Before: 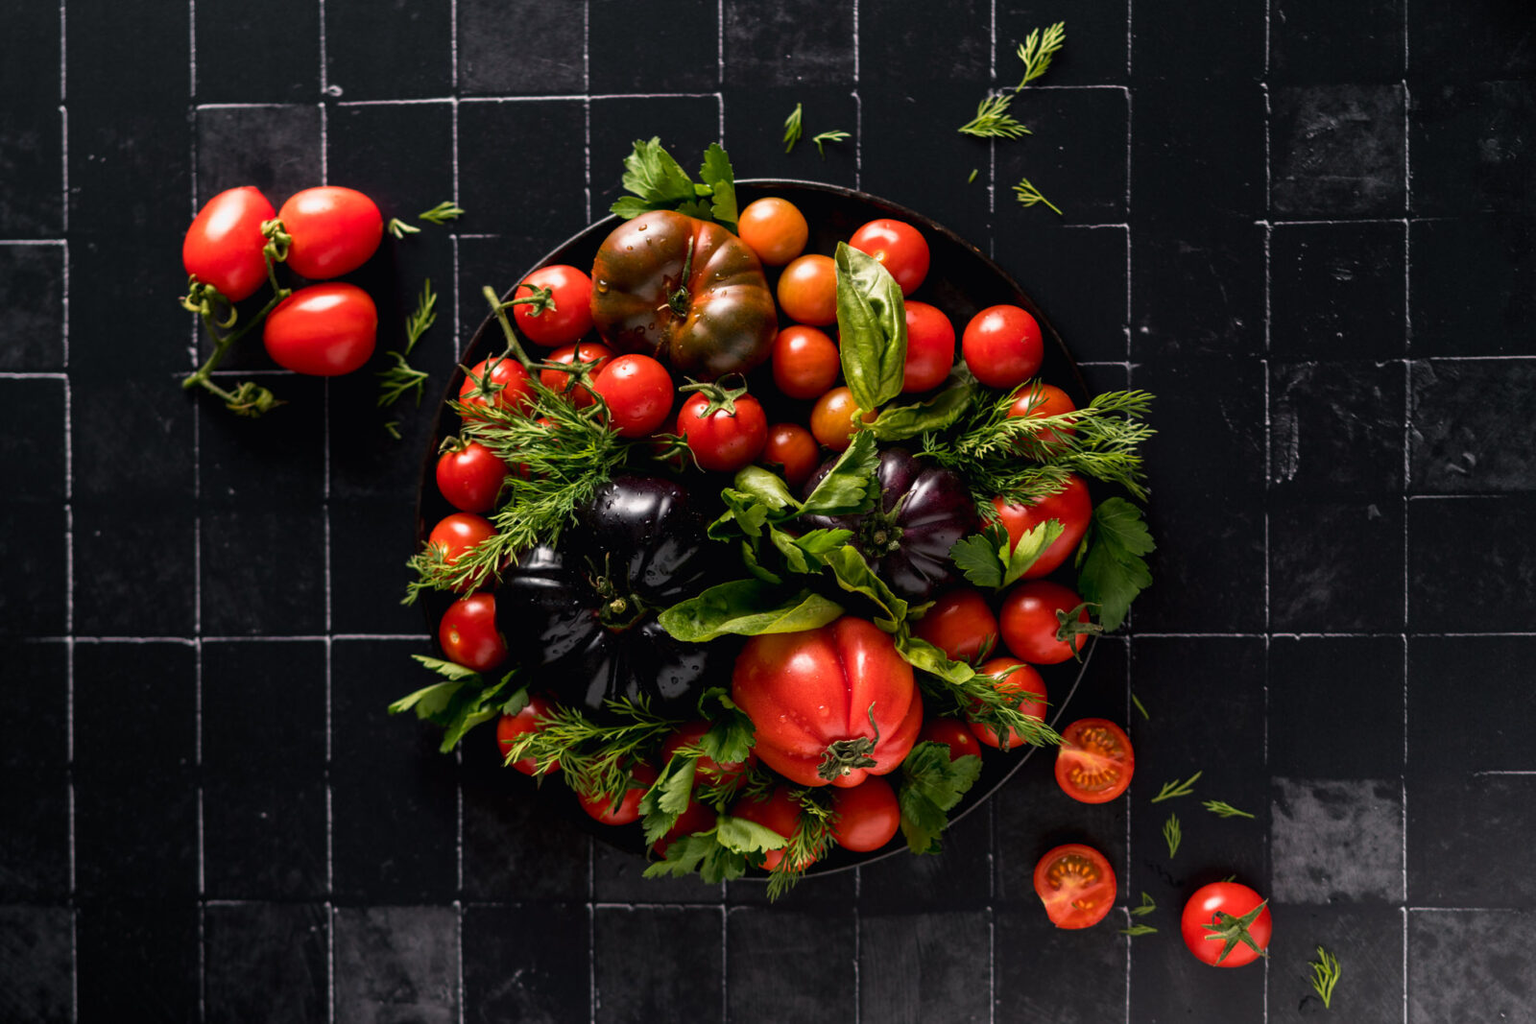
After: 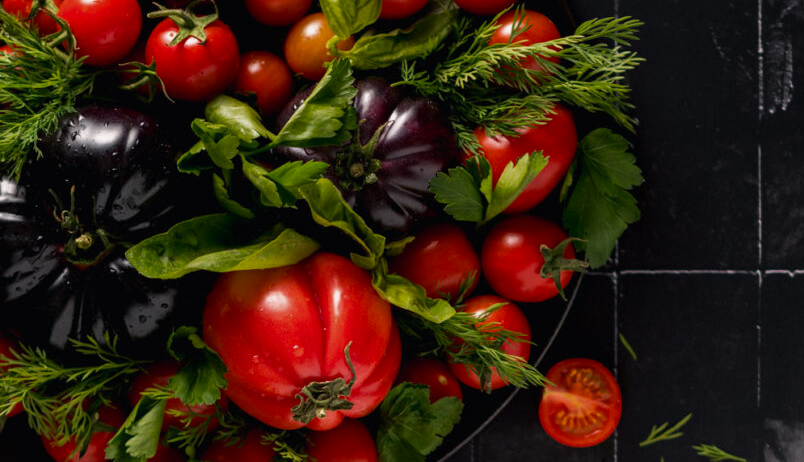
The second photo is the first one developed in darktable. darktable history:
crop: left 35.03%, top 36.625%, right 14.663%, bottom 20.057%
color zones: curves: ch0 [(0, 0.425) (0.143, 0.422) (0.286, 0.42) (0.429, 0.419) (0.571, 0.419) (0.714, 0.42) (0.857, 0.422) (1, 0.425)]
